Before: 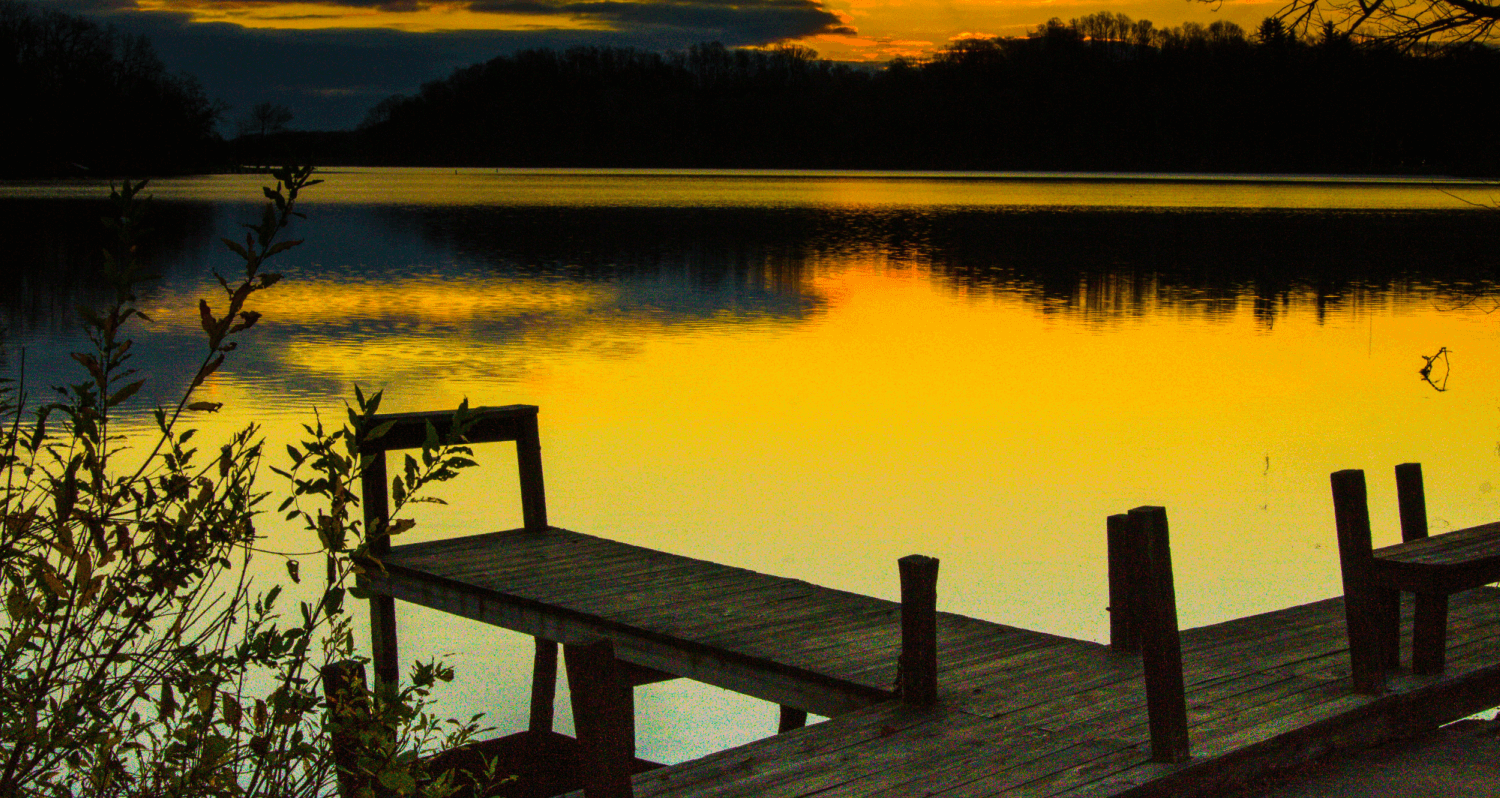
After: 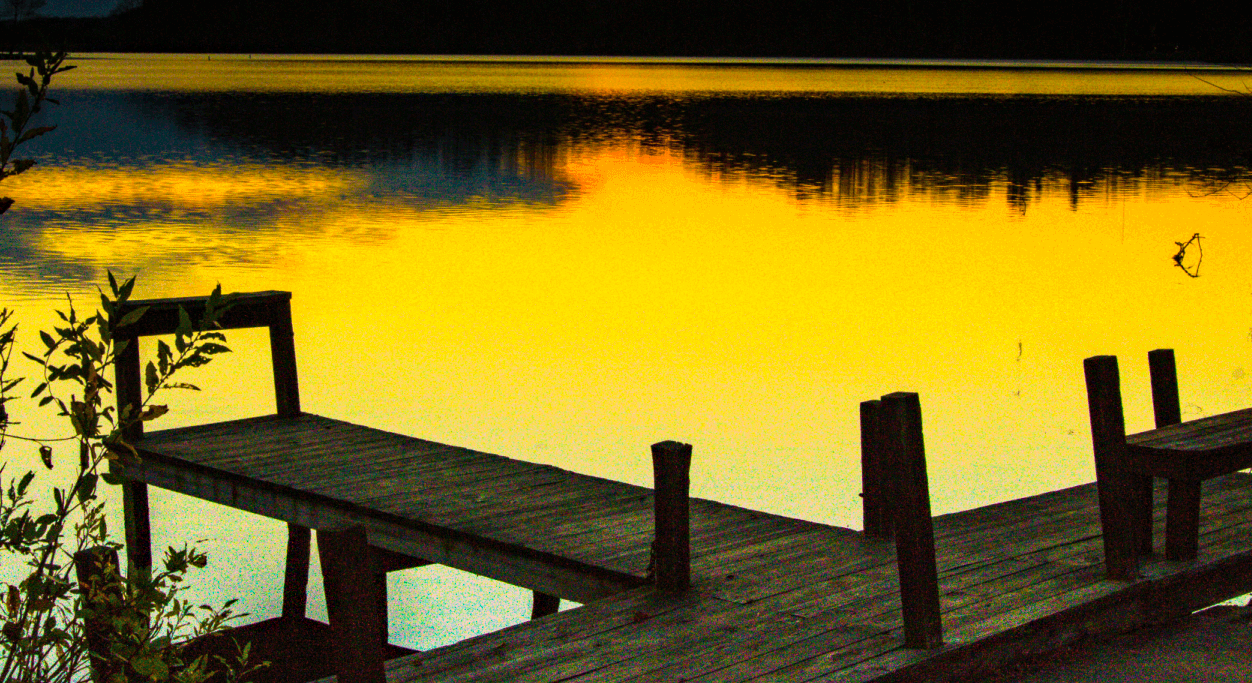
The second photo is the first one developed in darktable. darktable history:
haze removal: strength 0.285, distance 0.251, compatibility mode true, adaptive false
exposure: exposure 0.445 EV, compensate highlight preservation false
crop: left 16.528%, top 14.386%
